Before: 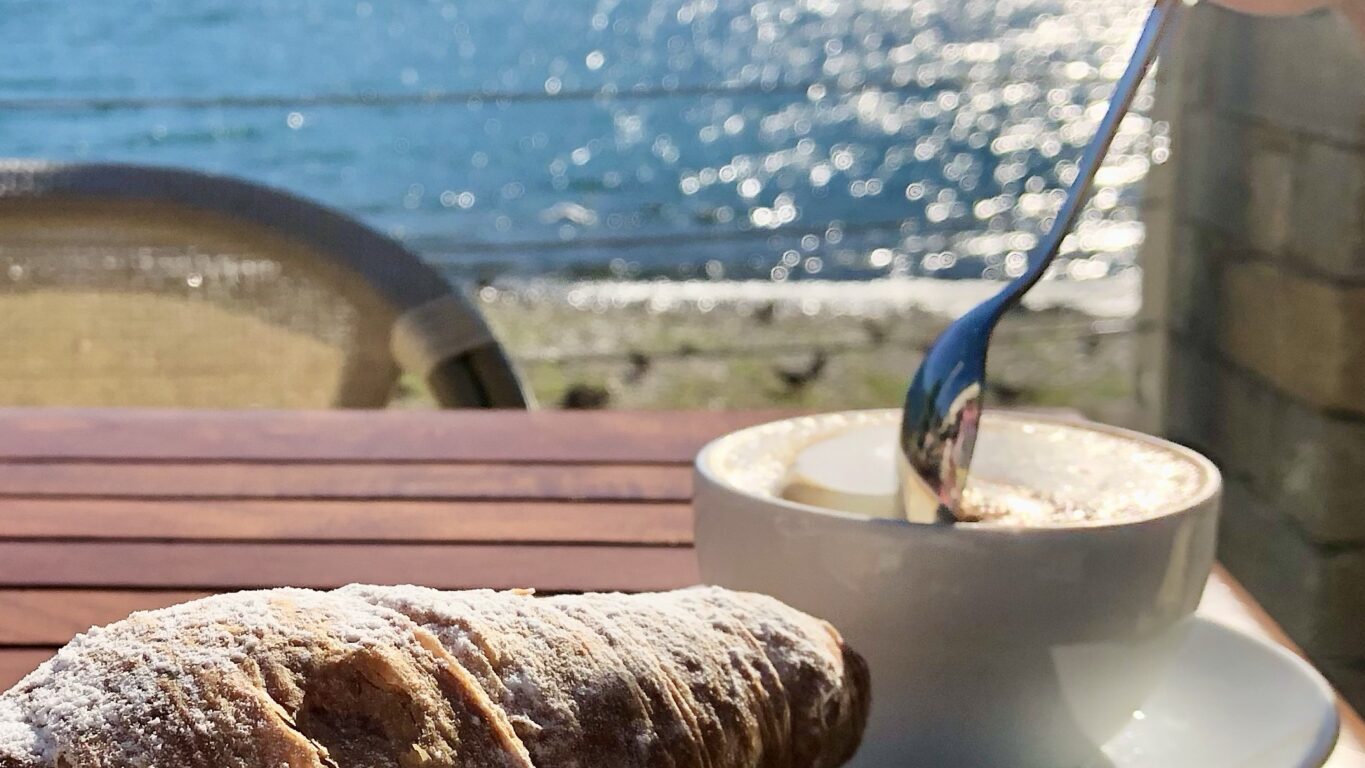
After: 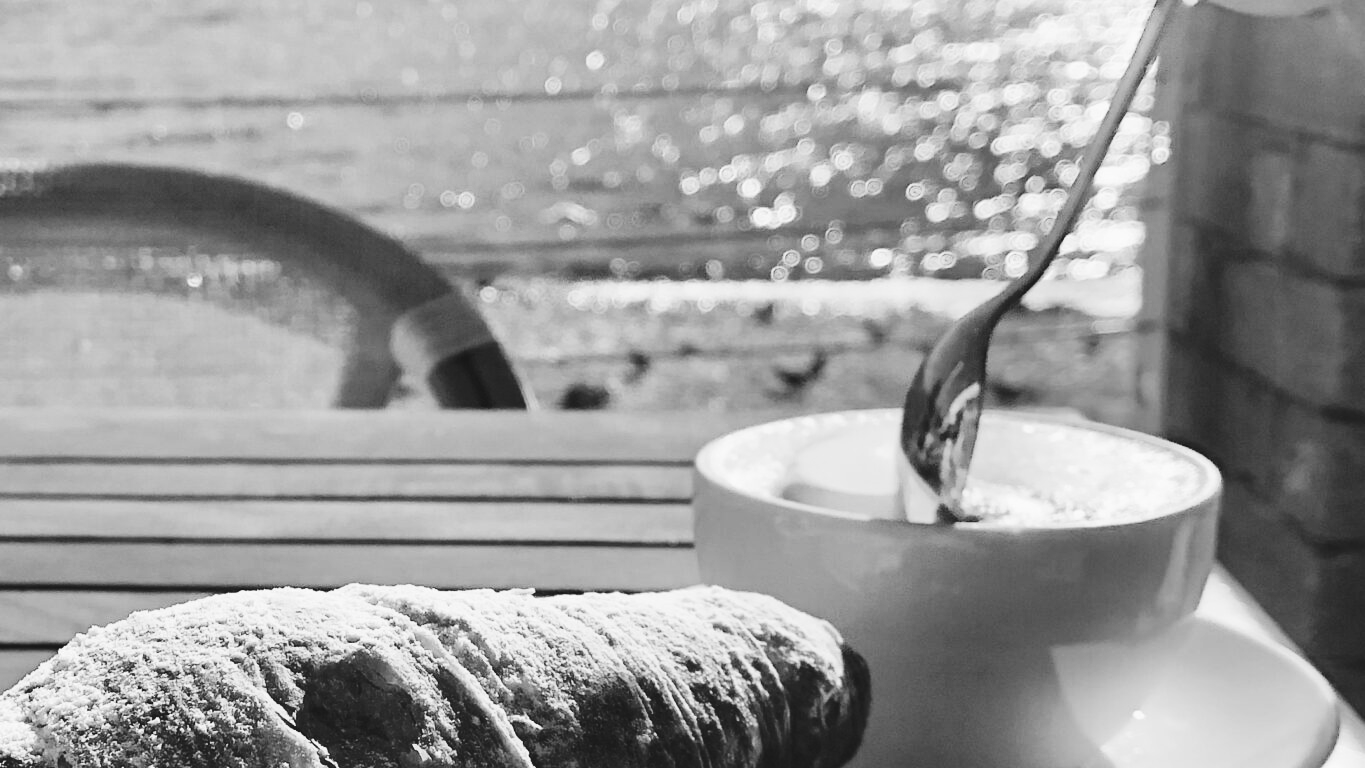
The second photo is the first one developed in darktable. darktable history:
tone curve: curves: ch0 [(0, 0) (0.003, 0.072) (0.011, 0.077) (0.025, 0.082) (0.044, 0.094) (0.069, 0.106) (0.1, 0.125) (0.136, 0.145) (0.177, 0.173) (0.224, 0.216) (0.277, 0.281) (0.335, 0.356) (0.399, 0.436) (0.468, 0.53) (0.543, 0.629) (0.623, 0.724) (0.709, 0.808) (0.801, 0.88) (0.898, 0.941) (1, 1)], preserve colors none
color look up table: target L [82.41, 87.41, 76.61, 86.7, 75.88, 77.71, 79.52, 67.37, 48.31, 65.87, 45.89, 54.5, 39.49, 37.41, 33.18, 15.64, 200.73, 93.75, 79.52, 75.52, 78.07, 62.46, 65.11, 64.36, 64.36, 58.38, 69.61, 53.09, 41.14, 39.9, 35.16, 11.26, 88.82, 85.27, 80.24, 68.49, 83.12, 53.98, 79.52, 35.72, 23.22, 37.41, 18, 91.64, 90.94, 72.58, 59.92, 46.43, 21.4], target a [-0.001, -0.003, -0.001, -0.003, 0, 0, -0.001, 0, 0.001, 0, 0.001, 0.001, 0, 0.001, 0, 0, 0, -0.002, -0.001, 0, -0.001, 0 ×4, 0.001, 0, 0.001, 0, 0, 0.001, -0.001, -0.002, -0.002, -0.002, -0.001, -0.003, 0.001, -0.001, 0, 0, 0.001, 0, -0.002, -0.002, 0, 0.001, 0.001, 0], target b [0.002, 0.024, 0.003, 0.024, 0.002 ×4, -0.004, 0.002, -0.004, -0.004, 0.001, -0.003, 0, 0, -0.001, 0.024, 0.002, 0.002, 0.003, 0.002, 0.002, 0.003, 0.003, -0.004, 0.002, -0.002, 0.001, 0.001, -0.003, 0.007, 0.024, 0.024, 0.023, 0.003, 0.024, -0.002, 0.002, -0.003, -0.003, -0.003, 0, 0.024, 0.024, 0.002, -0.004, -0.004, -0.003], num patches 49
